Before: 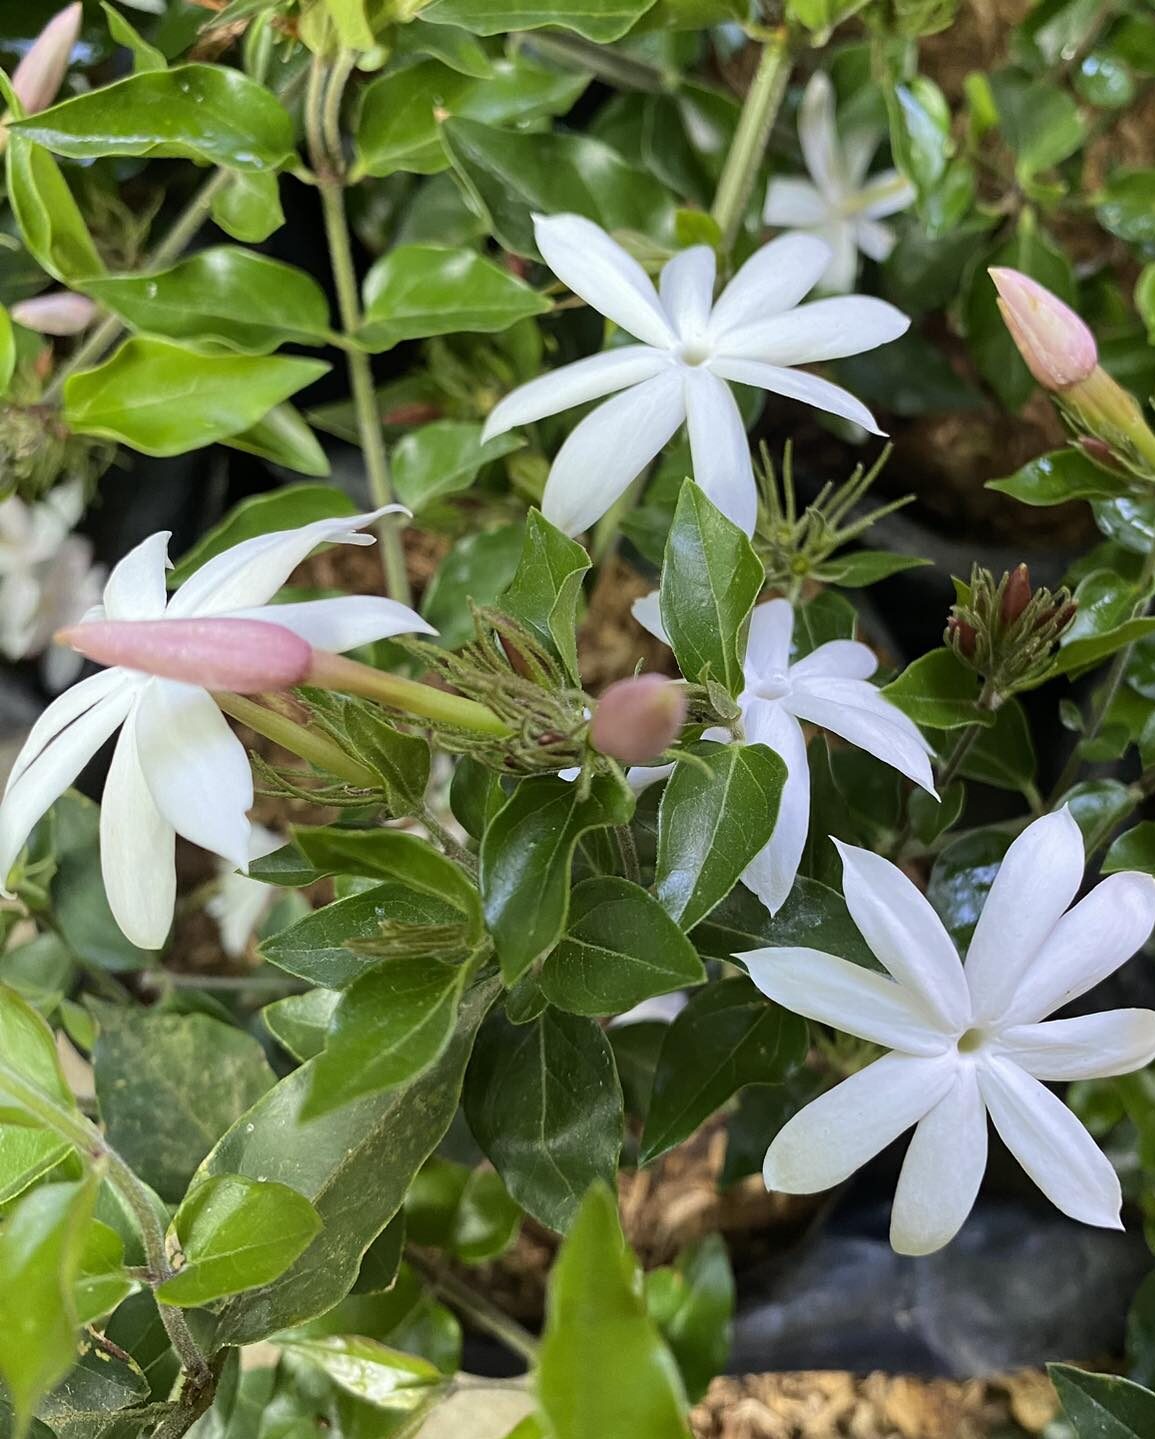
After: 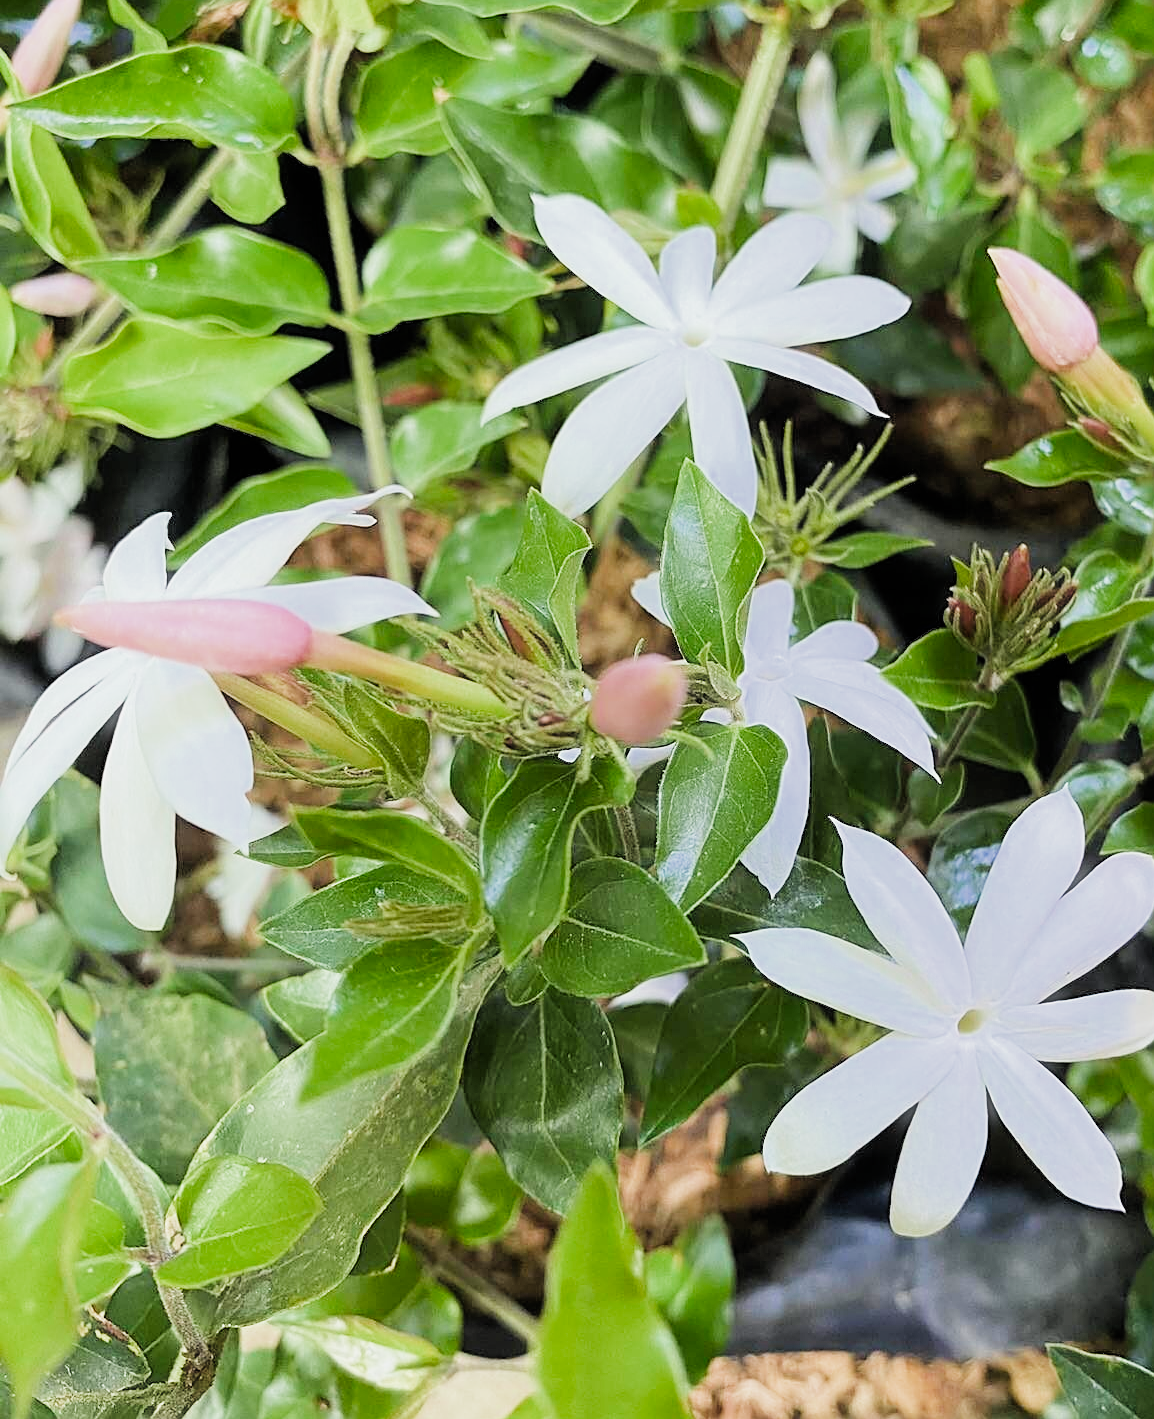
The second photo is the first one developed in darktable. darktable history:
haze removal: strength -0.091, compatibility mode true, adaptive false
exposure: black level correction 0, exposure 1.199 EV, compensate exposure bias true, compensate highlight preservation false
crop: top 1.354%, right 0.018%
filmic rgb: black relative exposure -7.1 EV, white relative exposure 5.34 EV, threshold 2.94 EV, hardness 3.02, add noise in highlights 0.001, preserve chrominance max RGB, color science v3 (2019), use custom middle-gray values true, contrast in highlights soft, enable highlight reconstruction true
tone equalizer: edges refinement/feathering 500, mask exposure compensation -1.57 EV, preserve details no
sharpen: on, module defaults
contrast brightness saturation: contrast 0.036, saturation 0.071
